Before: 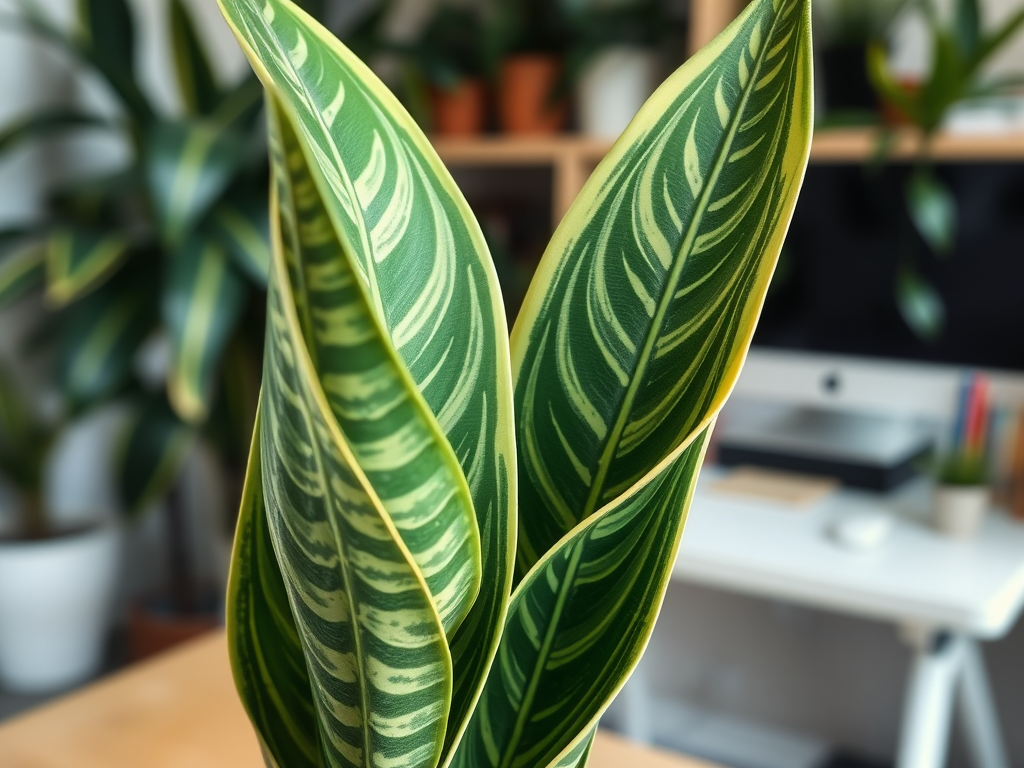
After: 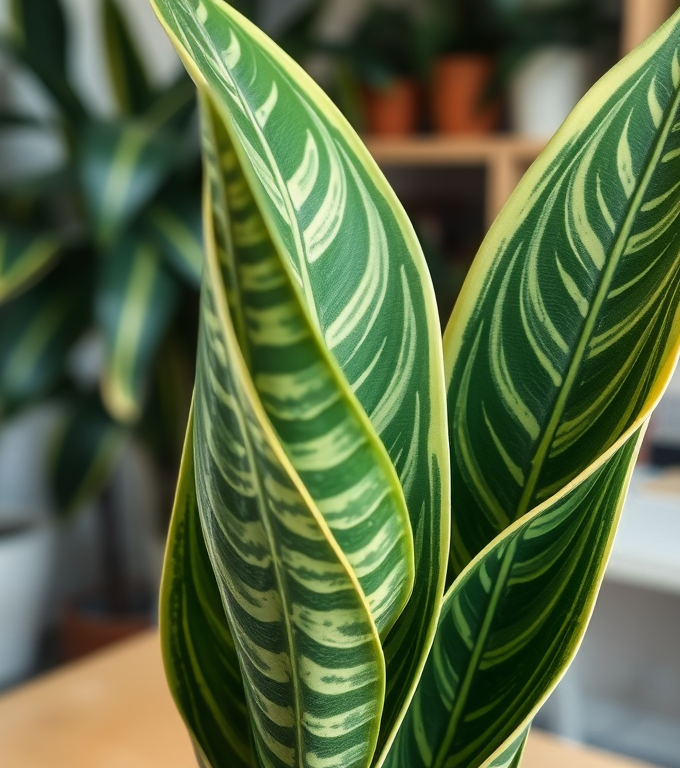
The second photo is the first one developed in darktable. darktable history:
color zones: curves: ch0 [(0.25, 0.5) (0.636, 0.25) (0.75, 0.5)]
crop and rotate: left 6.579%, right 26.939%
